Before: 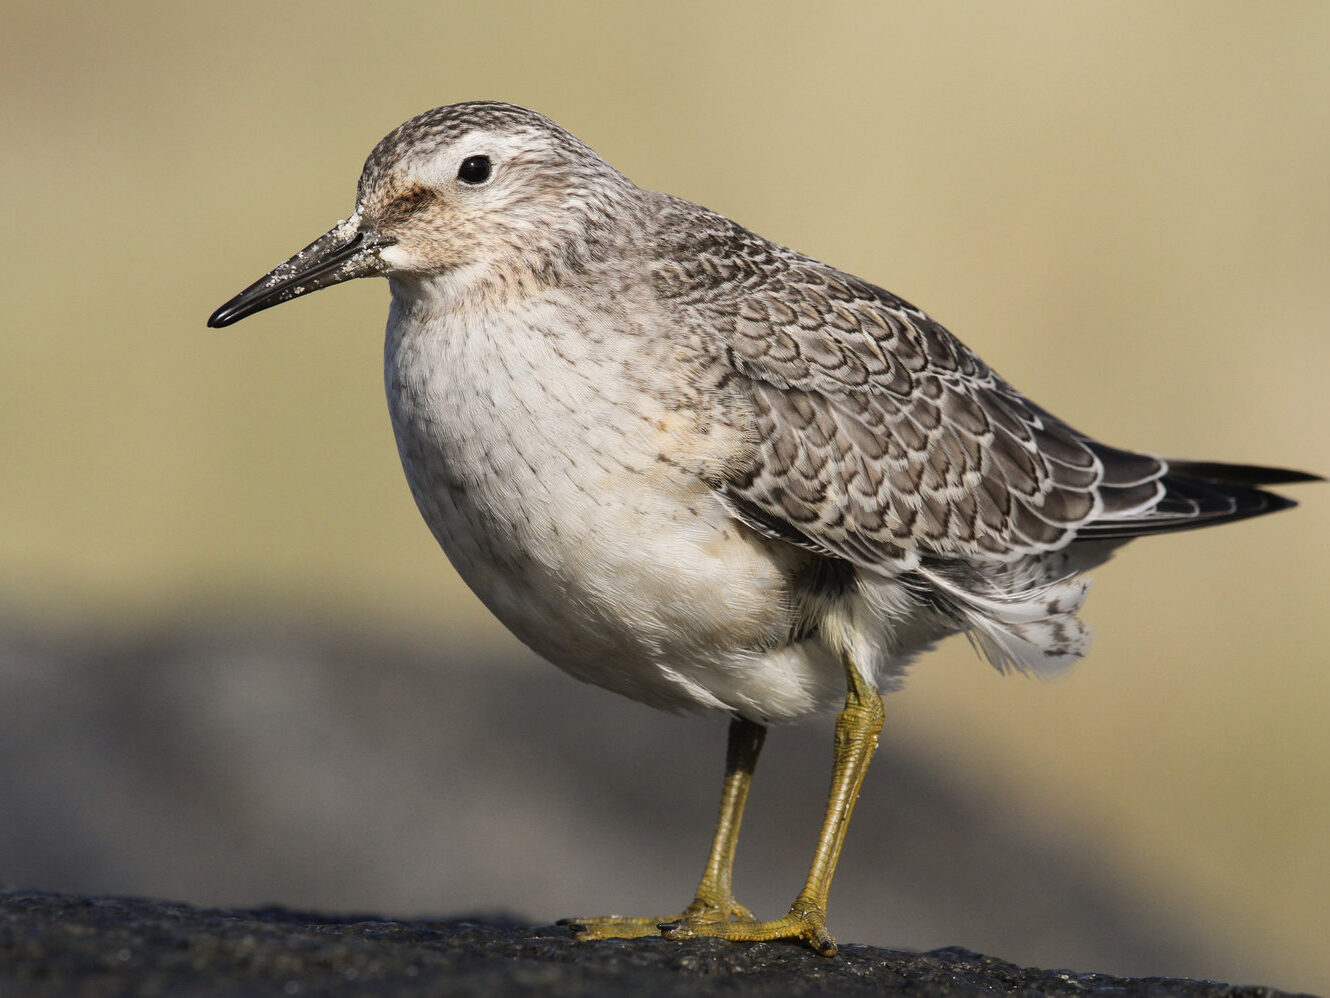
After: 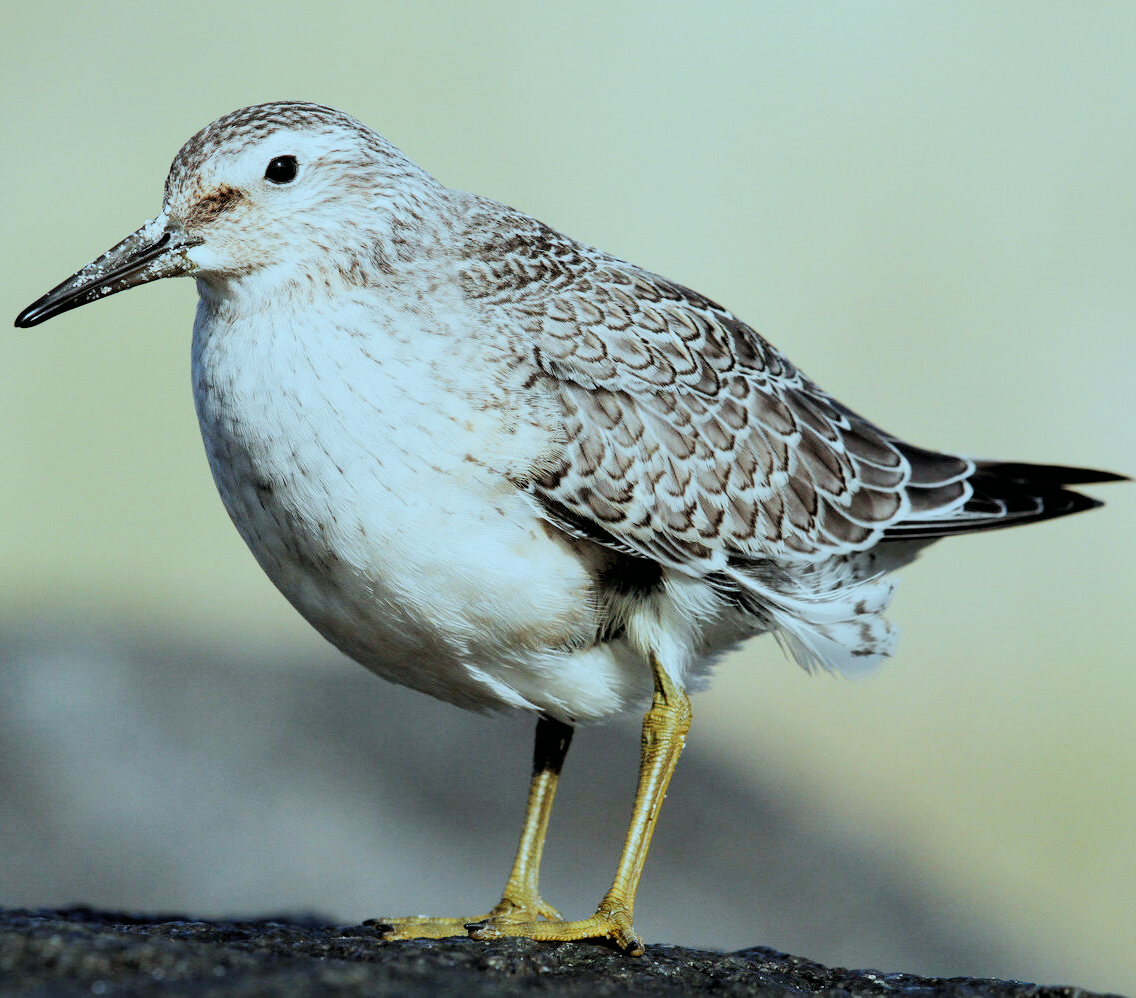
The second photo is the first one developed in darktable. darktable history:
white balance: red 0.978, blue 0.999
exposure: exposure 0.556 EV, compensate highlight preservation false
rgb levels: preserve colors sum RGB, levels [[0.038, 0.433, 0.934], [0, 0.5, 1], [0, 0.5, 1]]
sigmoid: contrast 1.7, skew -0.2, preserve hue 0%, red attenuation 0.1, red rotation 0.035, green attenuation 0.1, green rotation -0.017, blue attenuation 0.15, blue rotation -0.052, base primaries Rec2020
crop and rotate: left 14.584%
color correction: highlights a* -11.71, highlights b* -15.58
